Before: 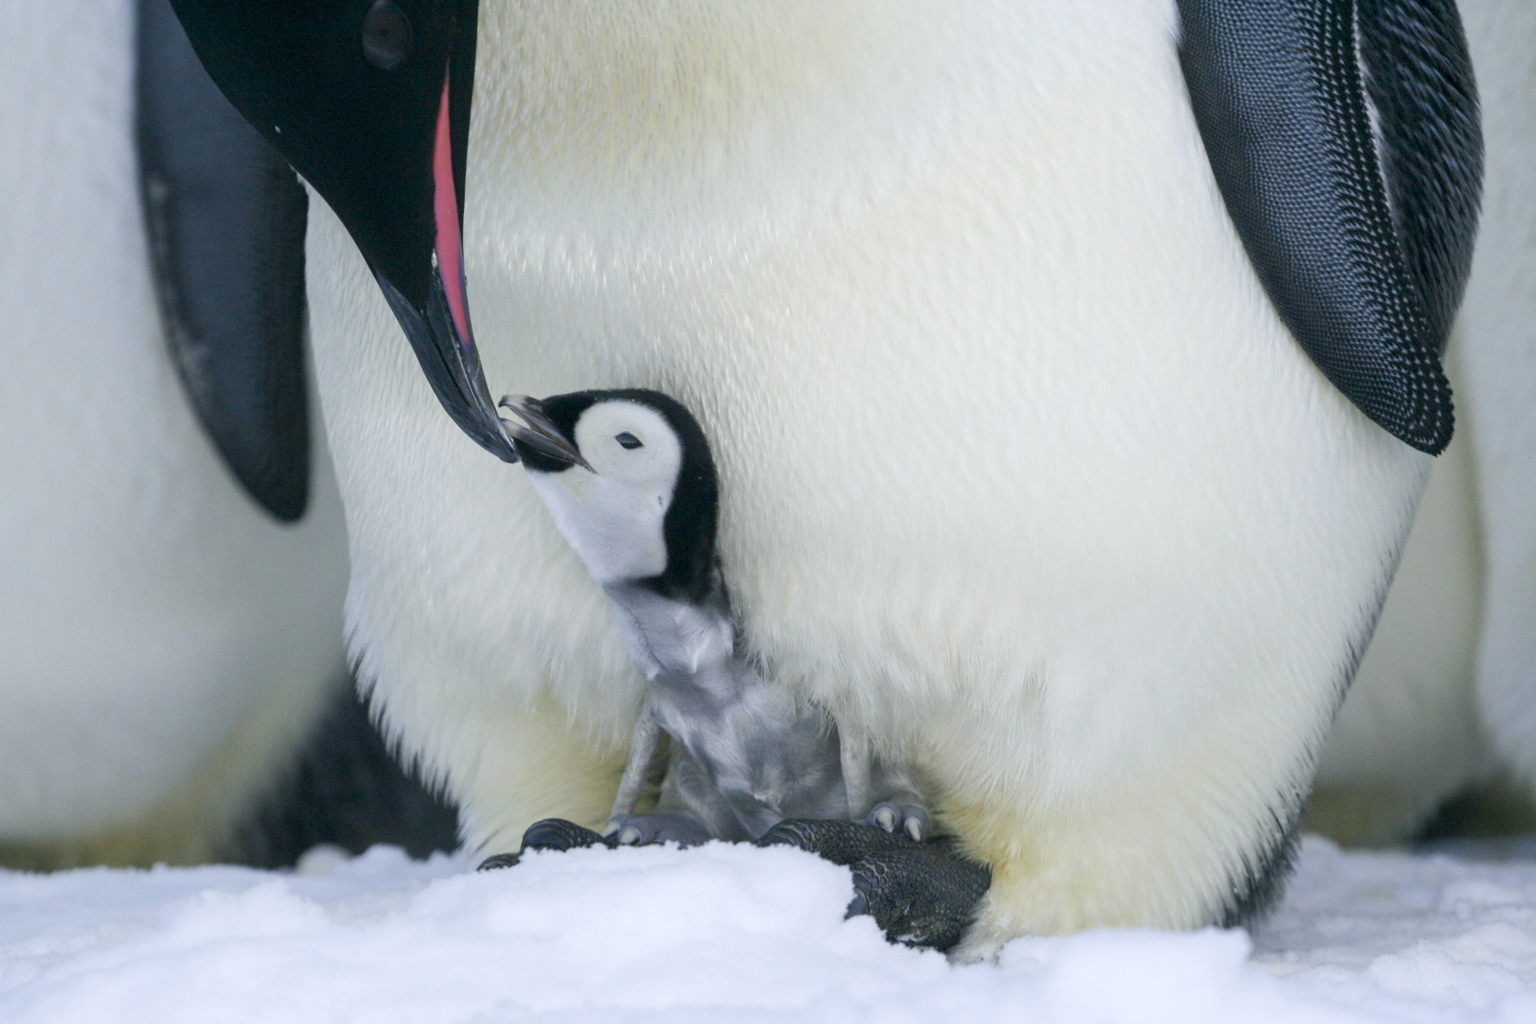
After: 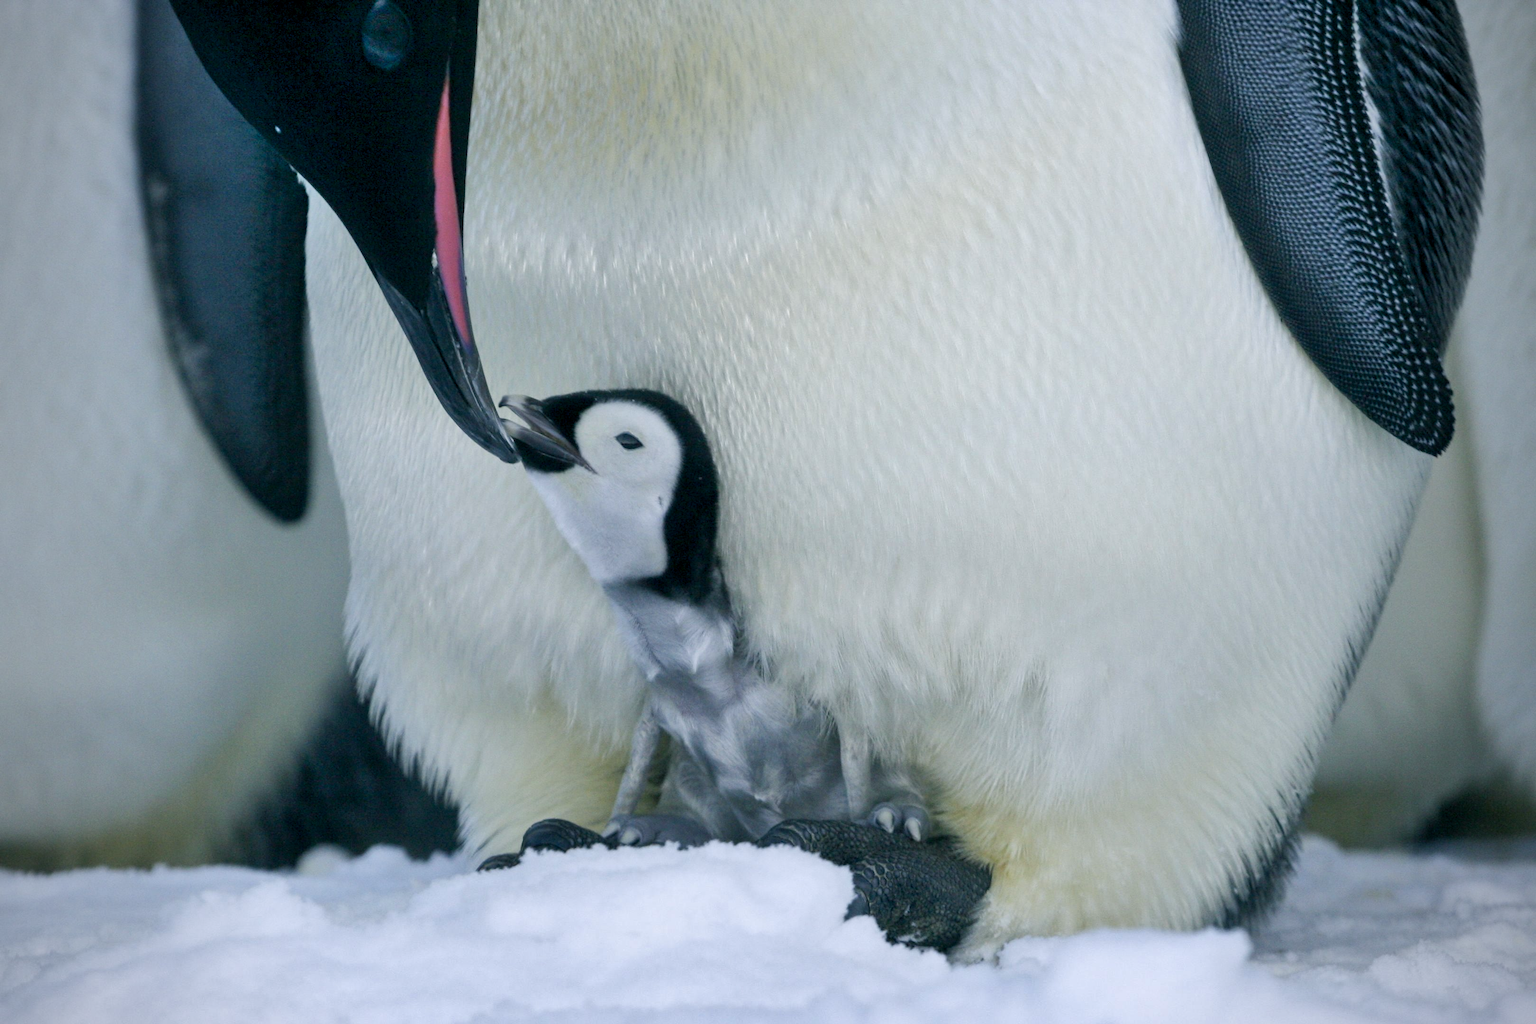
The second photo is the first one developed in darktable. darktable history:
vignetting: brightness -0.417, saturation -0.297, center (-0.013, 0), unbound false
shadows and highlights: low approximation 0.01, soften with gaussian
color balance rgb: power › luminance -7.933%, power › chroma 1.082%, power › hue 216.72°, global offset › luminance -0.47%, perceptual saturation grading › global saturation 0.443%
